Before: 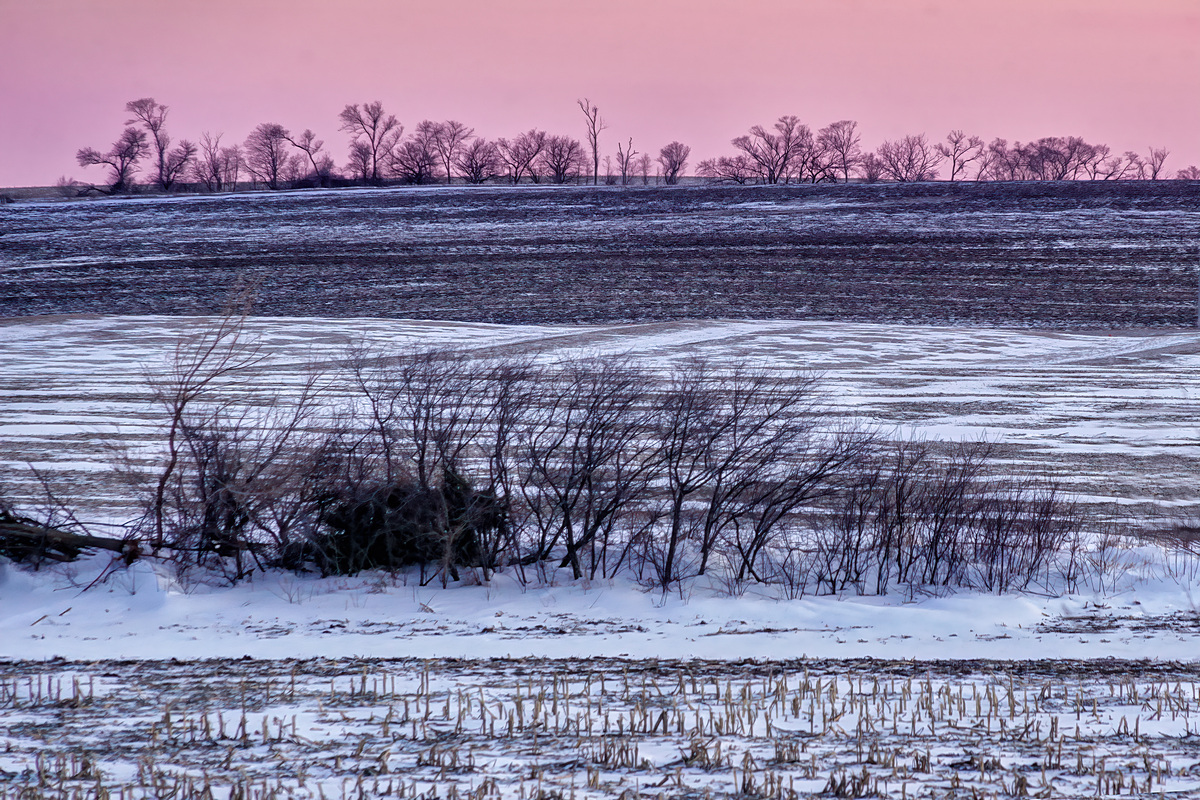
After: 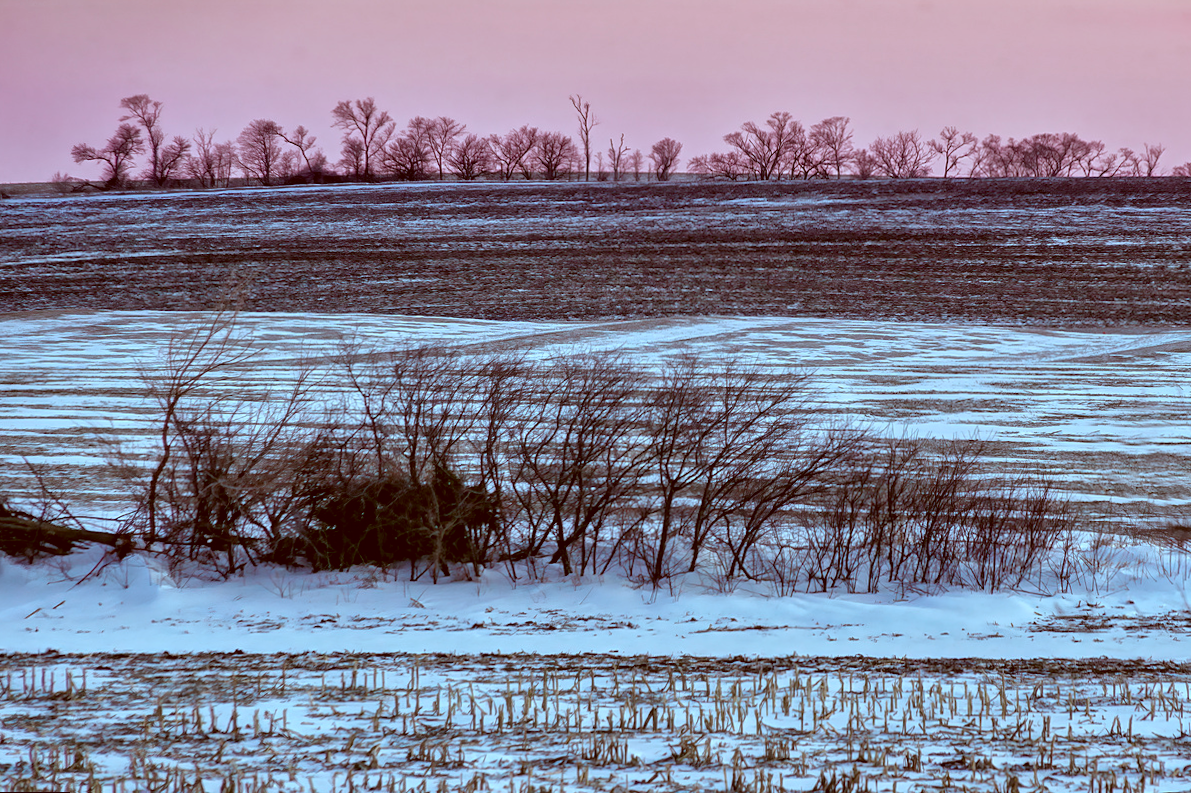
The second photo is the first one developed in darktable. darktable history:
color correction: highlights a* -14.62, highlights b* -16.22, shadows a* 10.12, shadows b* 29.4
rotate and perspective: rotation 0.192°, lens shift (horizontal) -0.015, crop left 0.005, crop right 0.996, crop top 0.006, crop bottom 0.99
